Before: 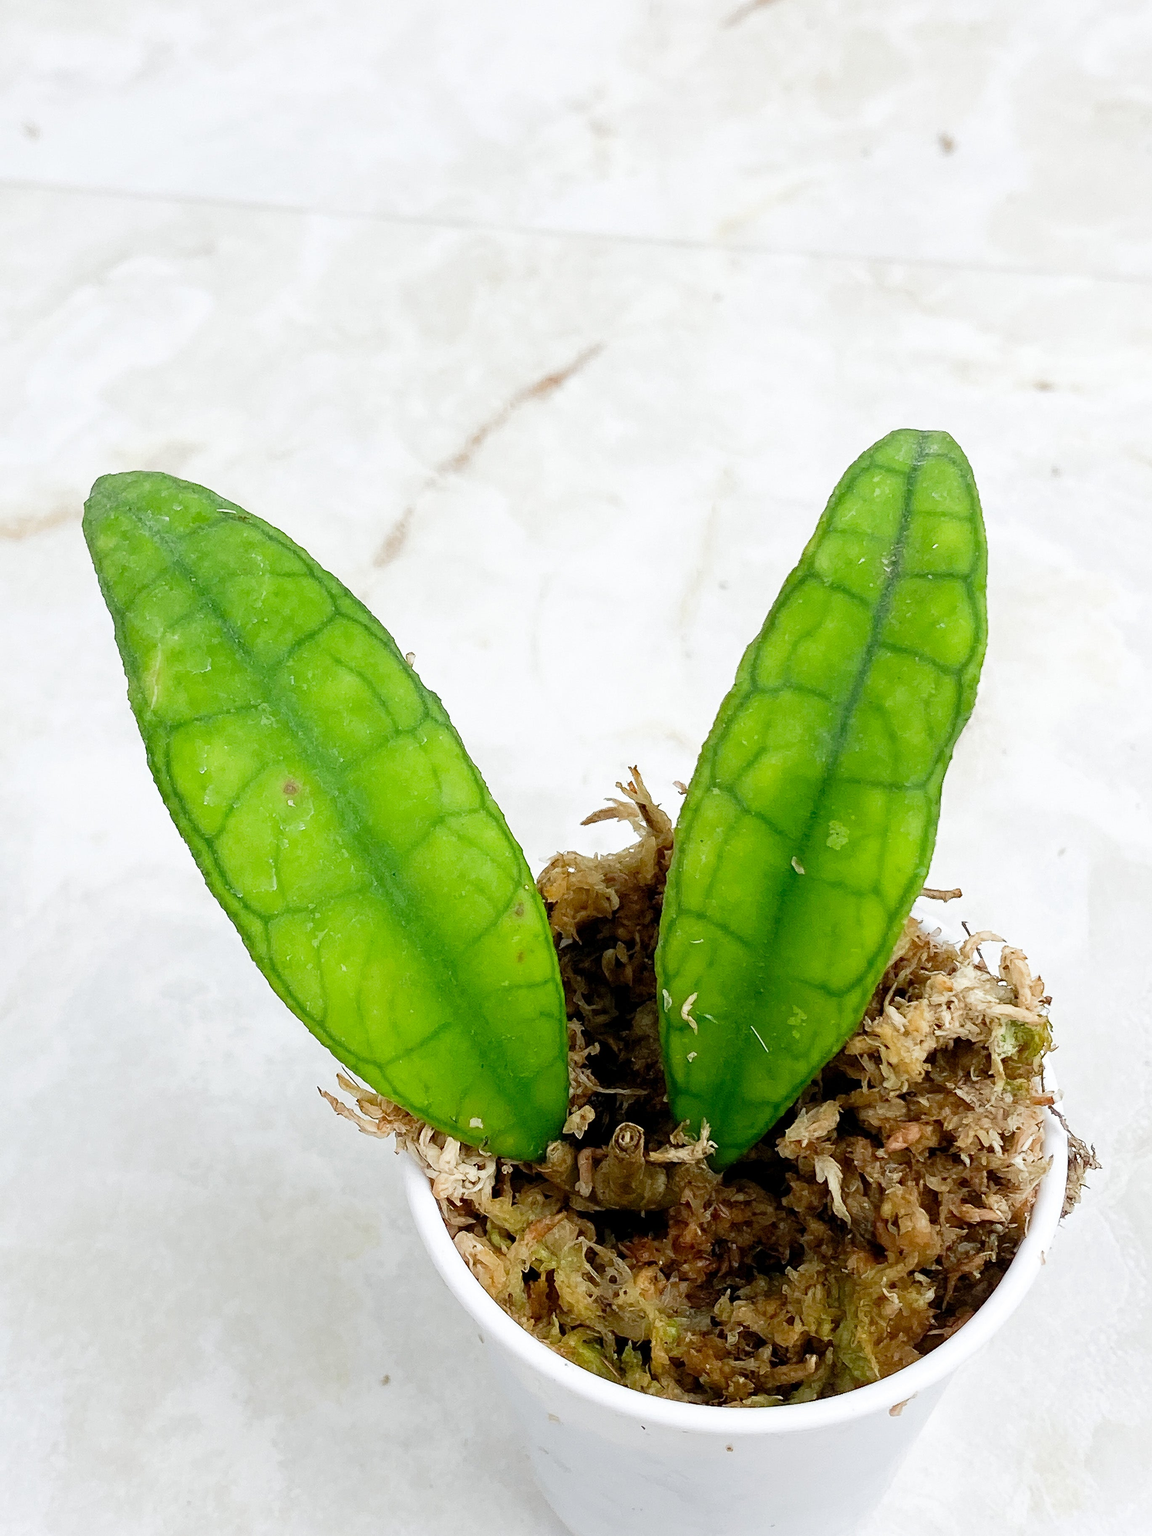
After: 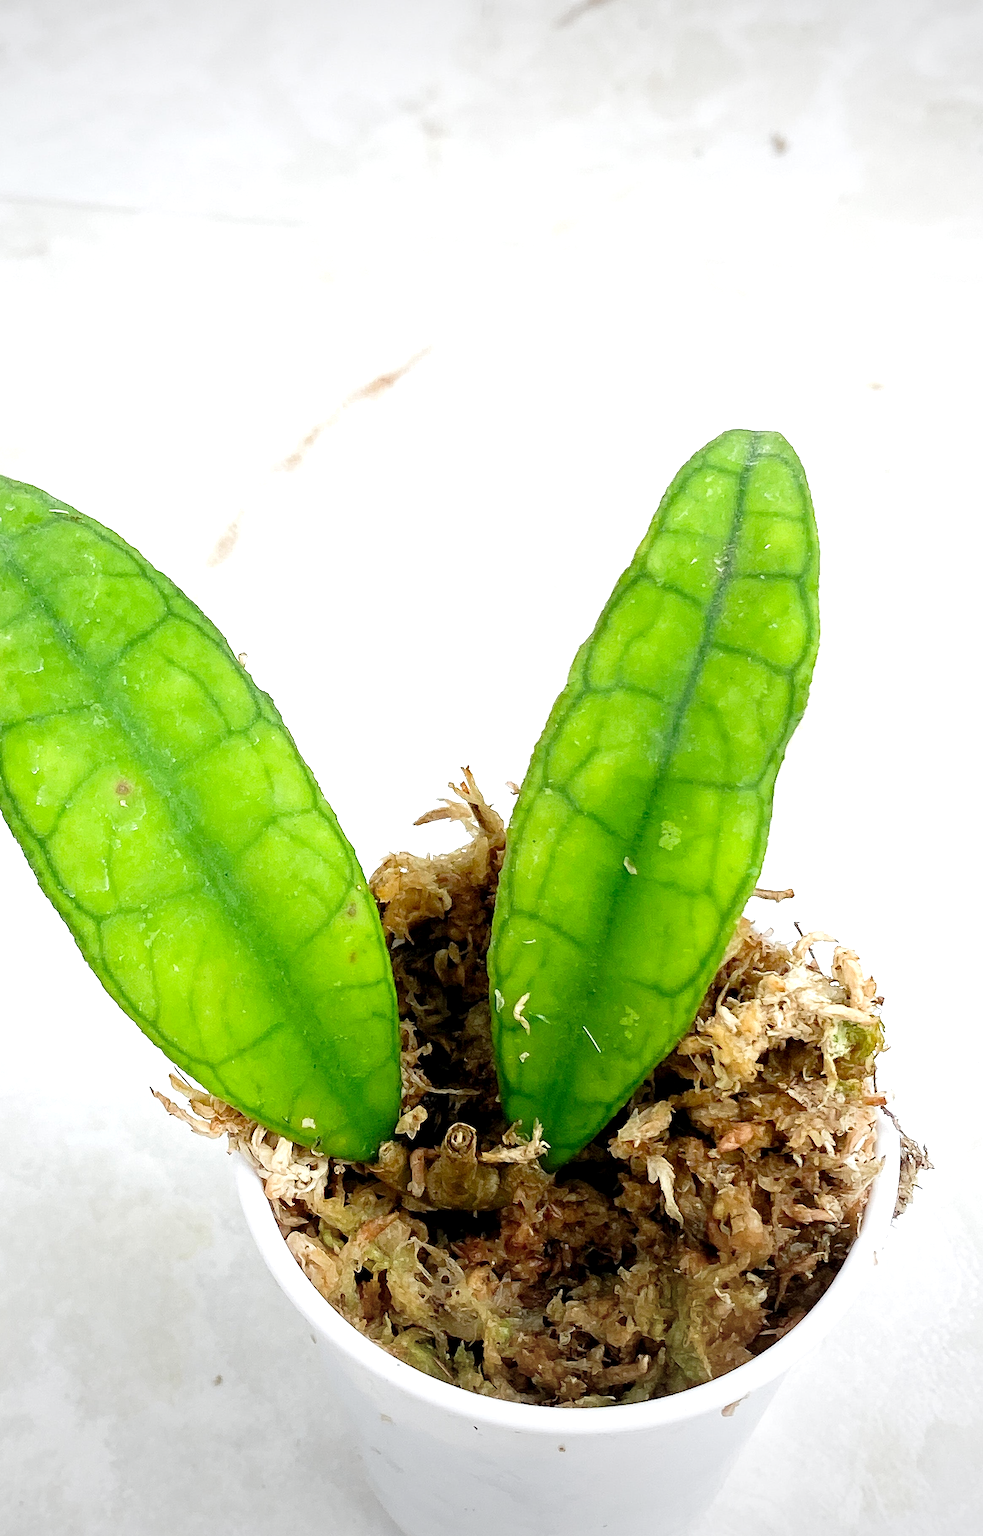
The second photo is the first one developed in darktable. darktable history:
exposure: black level correction 0.001, exposure 0.5 EV, compensate exposure bias true, compensate highlight preservation false
crop and rotate: left 14.584%
vignetting: fall-off radius 100%, width/height ratio 1.337
